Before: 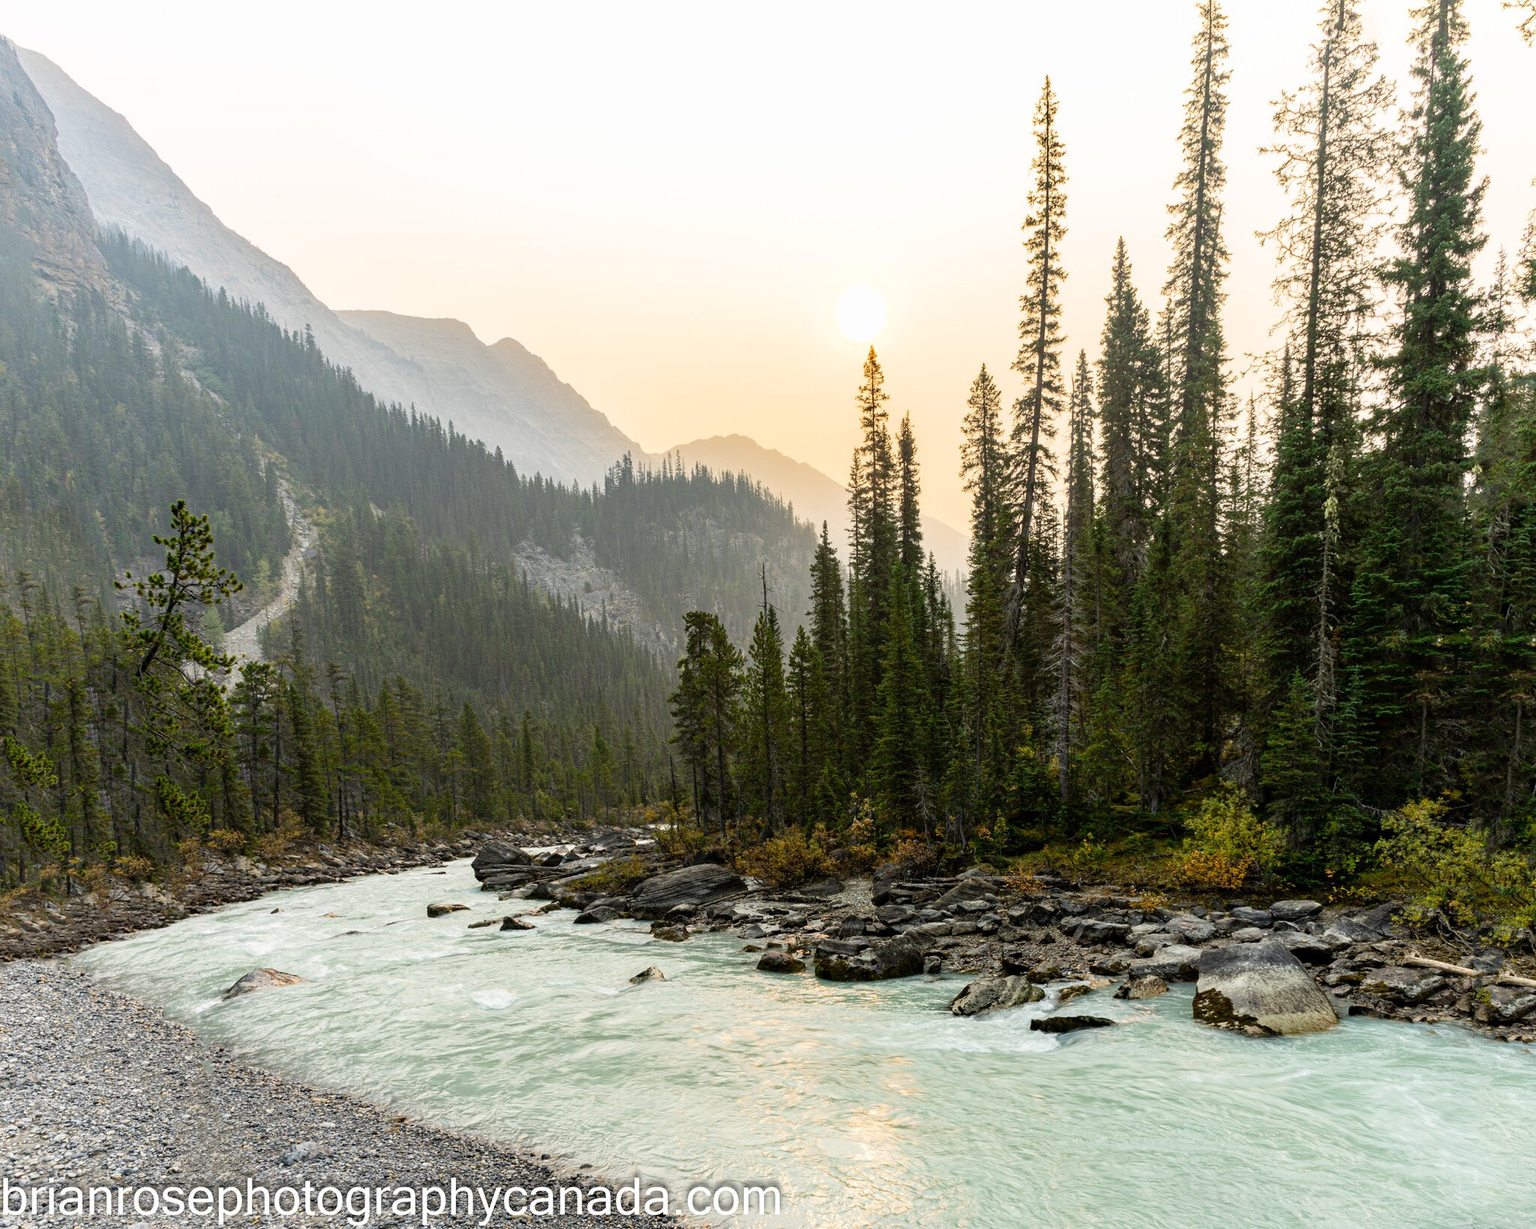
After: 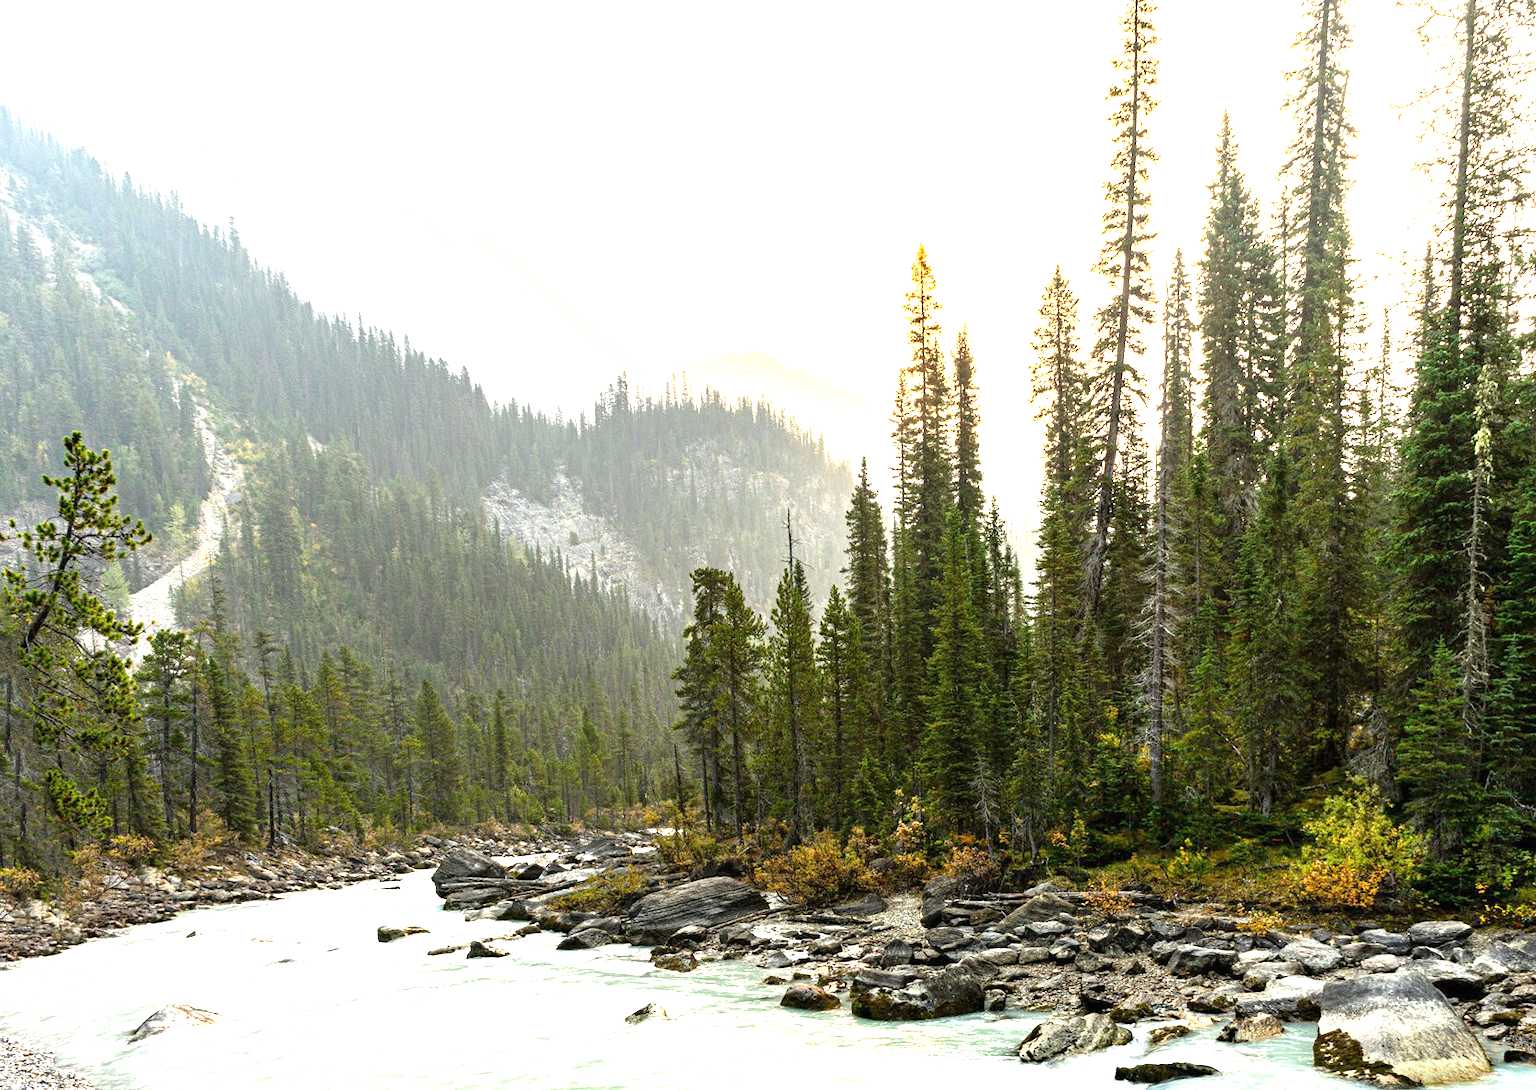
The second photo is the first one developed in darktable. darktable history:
exposure: black level correction 0, exposure 1.402 EV, compensate highlight preservation false
crop: left 7.738%, top 11.973%, right 10.436%, bottom 15.48%
